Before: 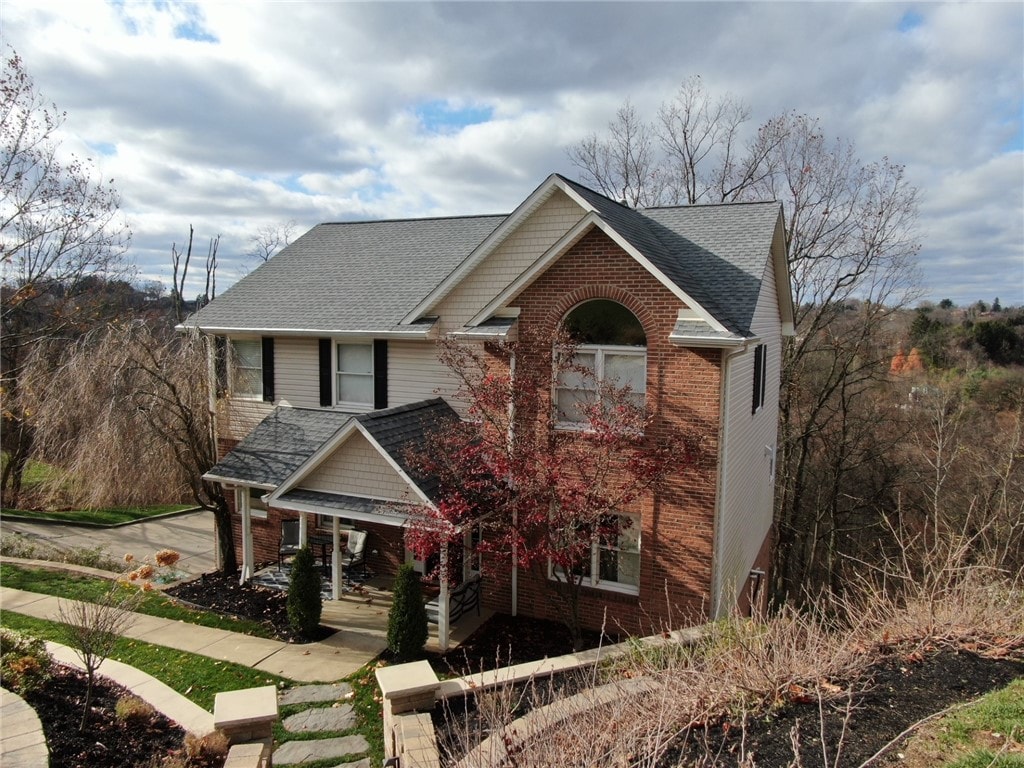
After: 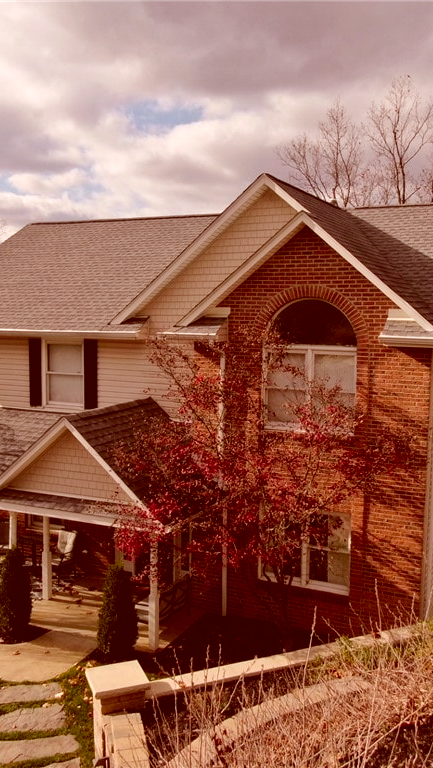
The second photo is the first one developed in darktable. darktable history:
color balance rgb: perceptual saturation grading › global saturation 29.751%, global vibrance 19.826%
contrast brightness saturation: saturation -0.07
crop: left 28.346%, right 29.338%
color correction: highlights a* 9.07, highlights b* 8.56, shadows a* 39.44, shadows b* 39.47, saturation 0.773
